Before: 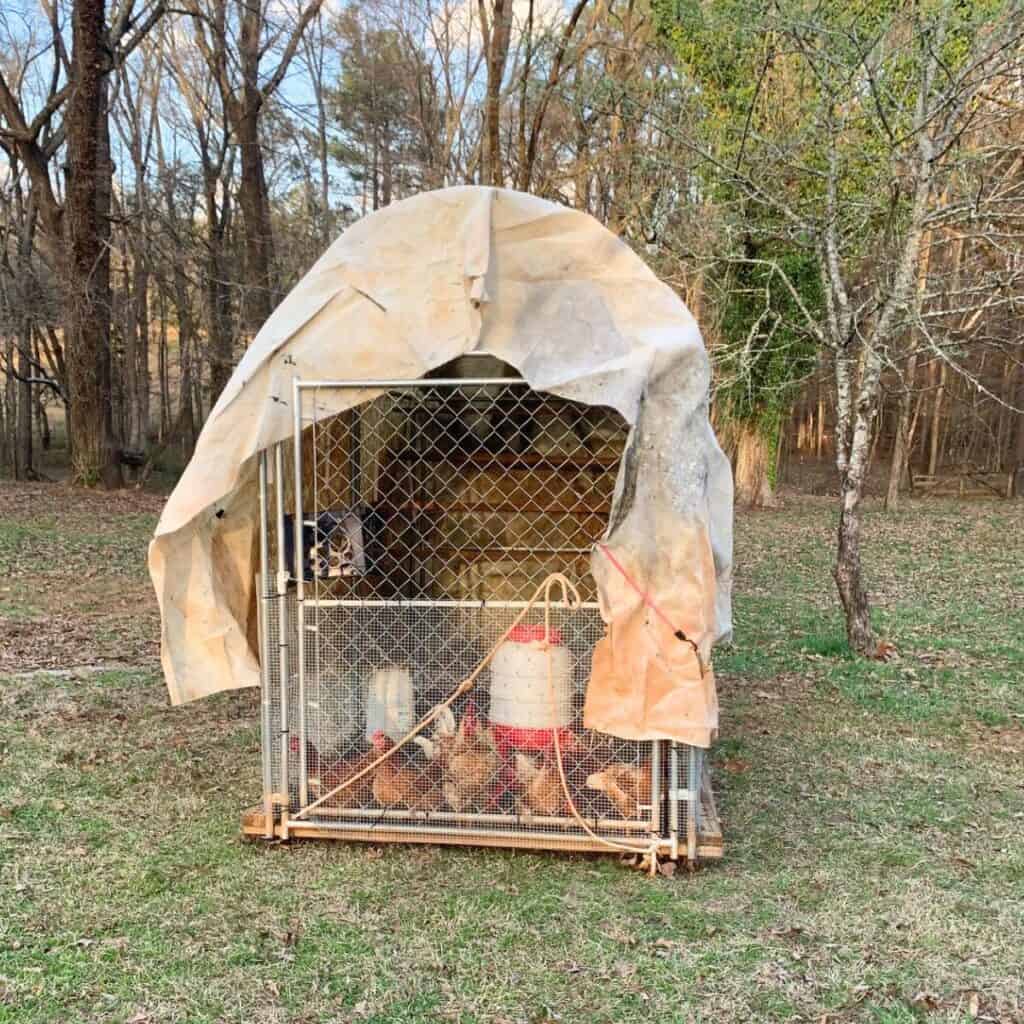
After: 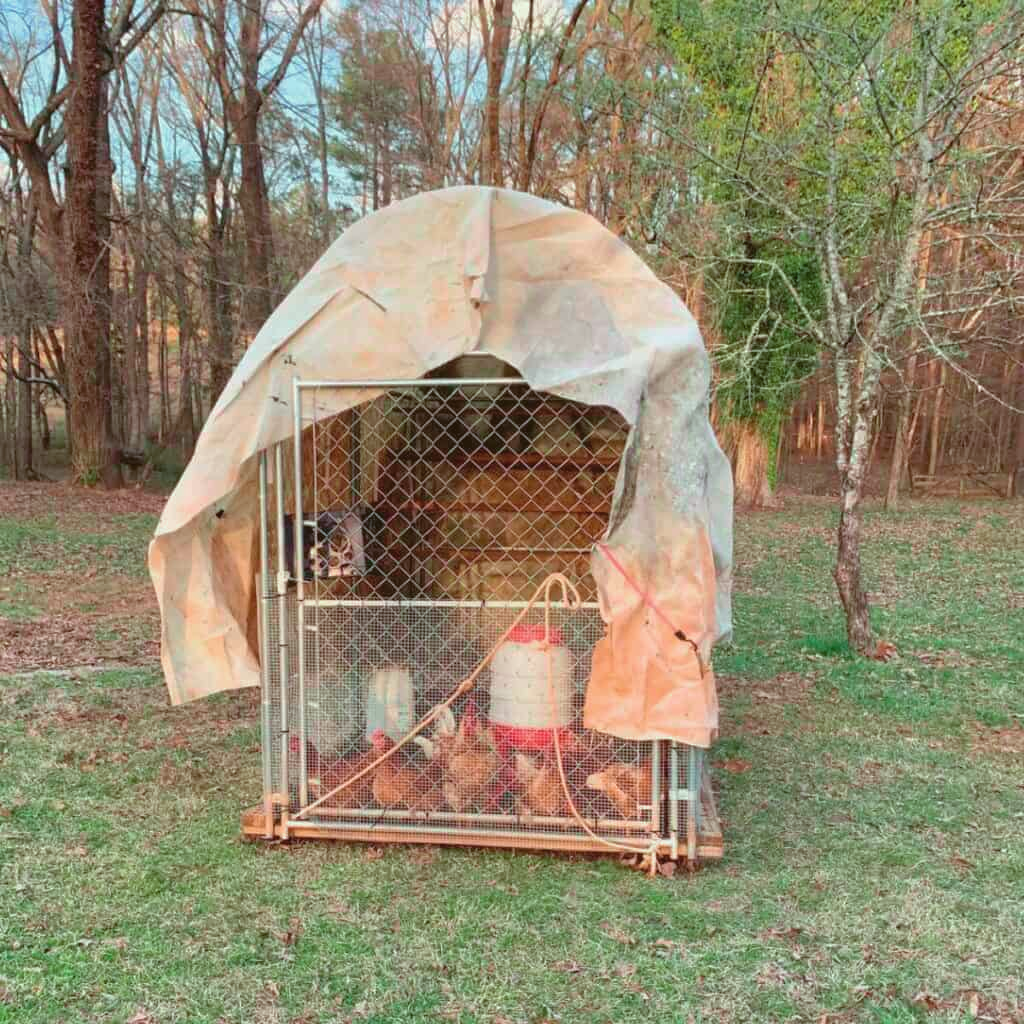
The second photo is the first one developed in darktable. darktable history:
color balance: lift [1.004, 1.002, 1.002, 0.998], gamma [1, 1.007, 1.002, 0.993], gain [1, 0.977, 1.013, 1.023], contrast -3.64%
tone curve: curves: ch0 [(0, 0) (0.045, 0.074) (0.883, 0.858) (1, 1)]; ch1 [(0, 0) (0.149, 0.074) (0.379, 0.327) (0.427, 0.401) (0.489, 0.479) (0.505, 0.515) (0.537, 0.573) (0.563, 0.599) (1, 1)]; ch2 [(0, 0) (0.307, 0.298) (0.388, 0.375) (0.443, 0.456) (0.485, 0.492) (1, 1)], color space Lab, independent channels, preserve colors none
